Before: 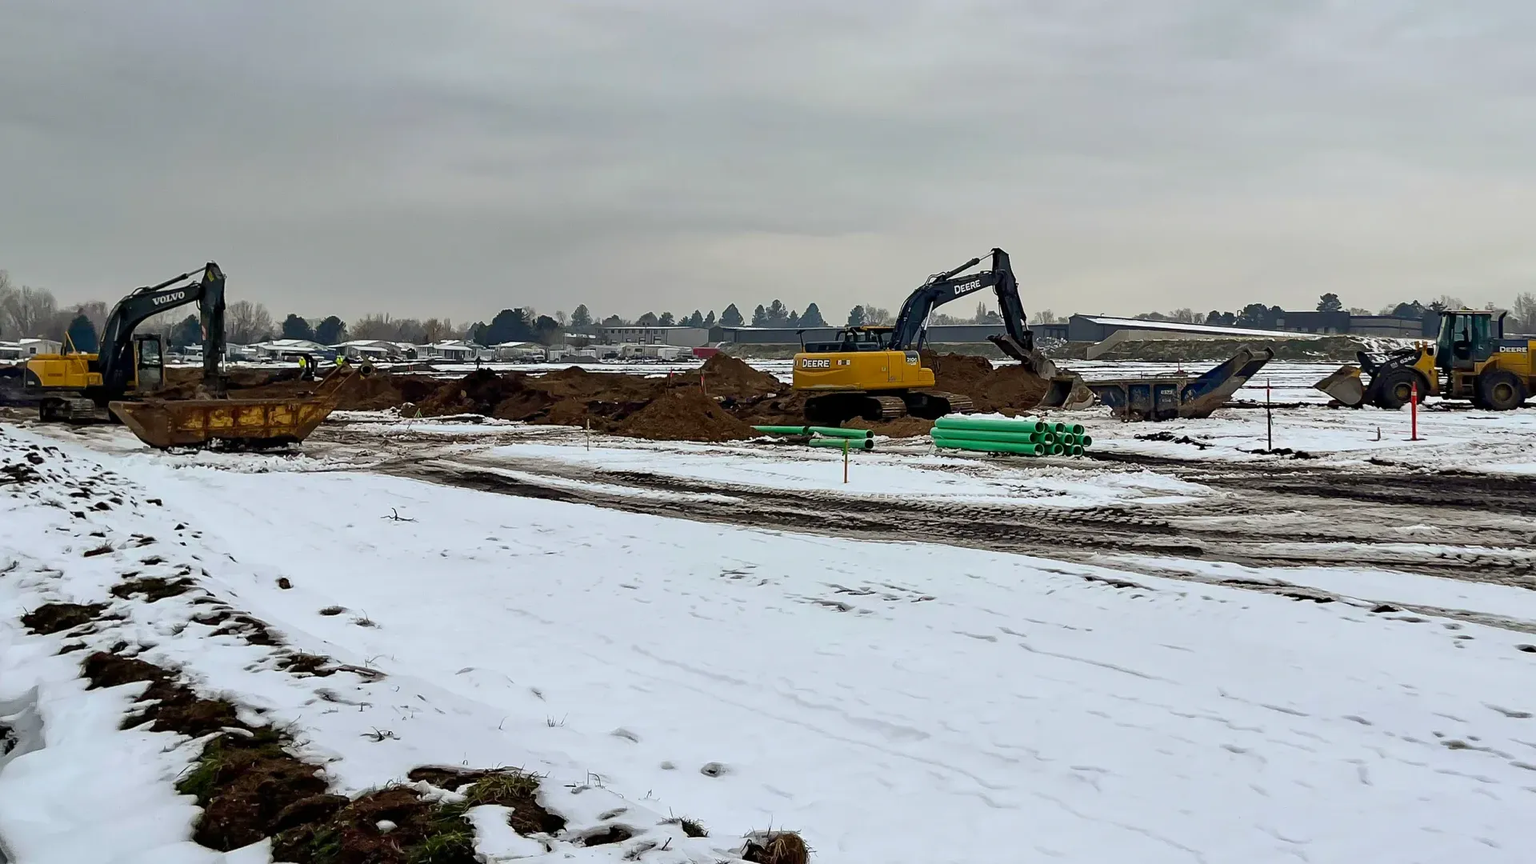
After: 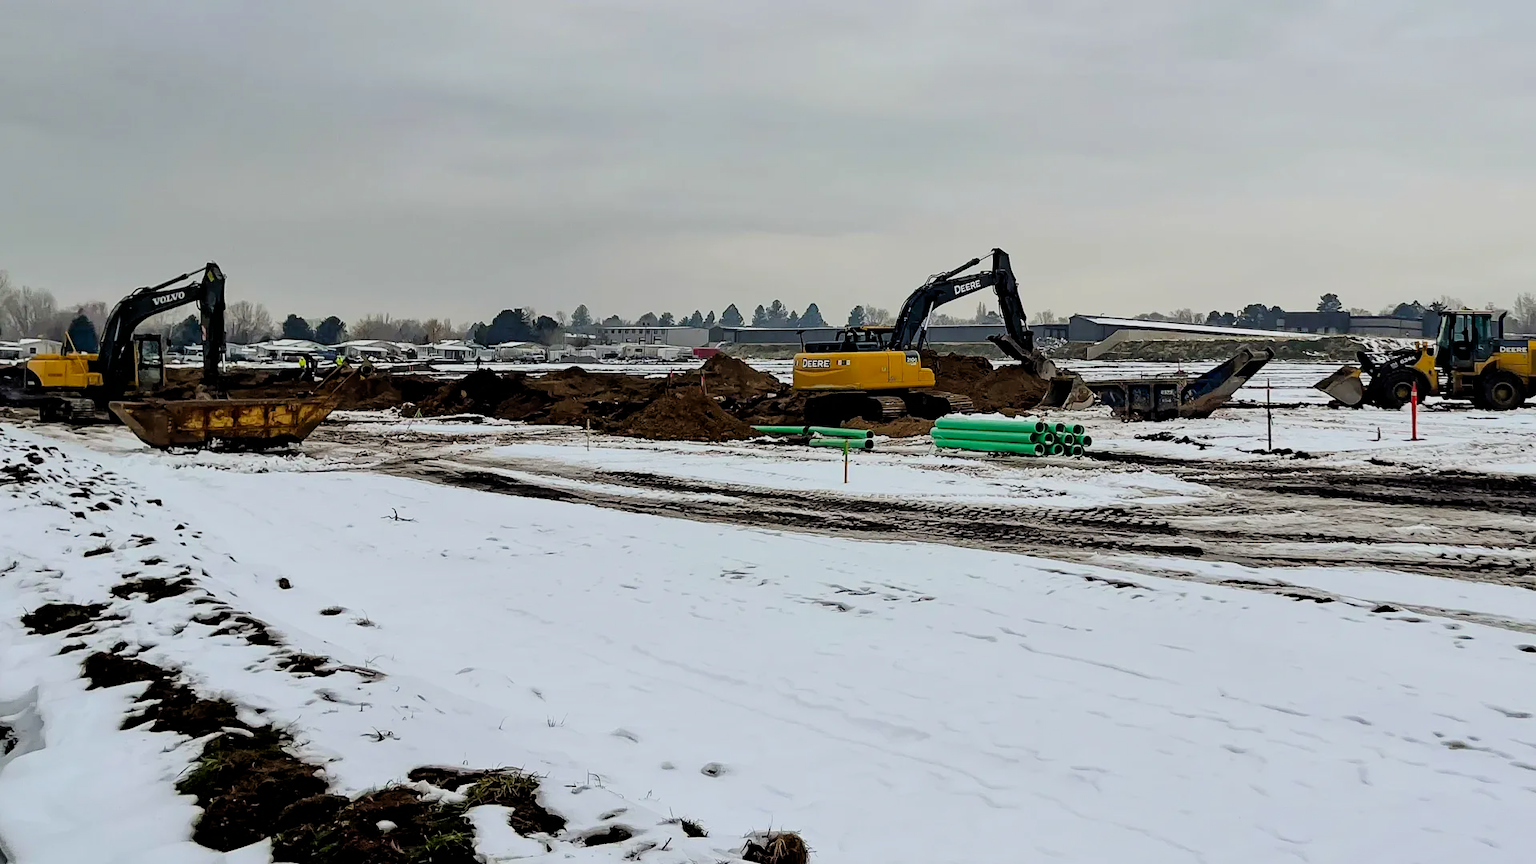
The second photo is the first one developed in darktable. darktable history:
filmic rgb: black relative exposure -4.88 EV, hardness 2.82
contrast brightness saturation: saturation 0.1
exposure: exposure 0.3 EV, compensate highlight preservation false
